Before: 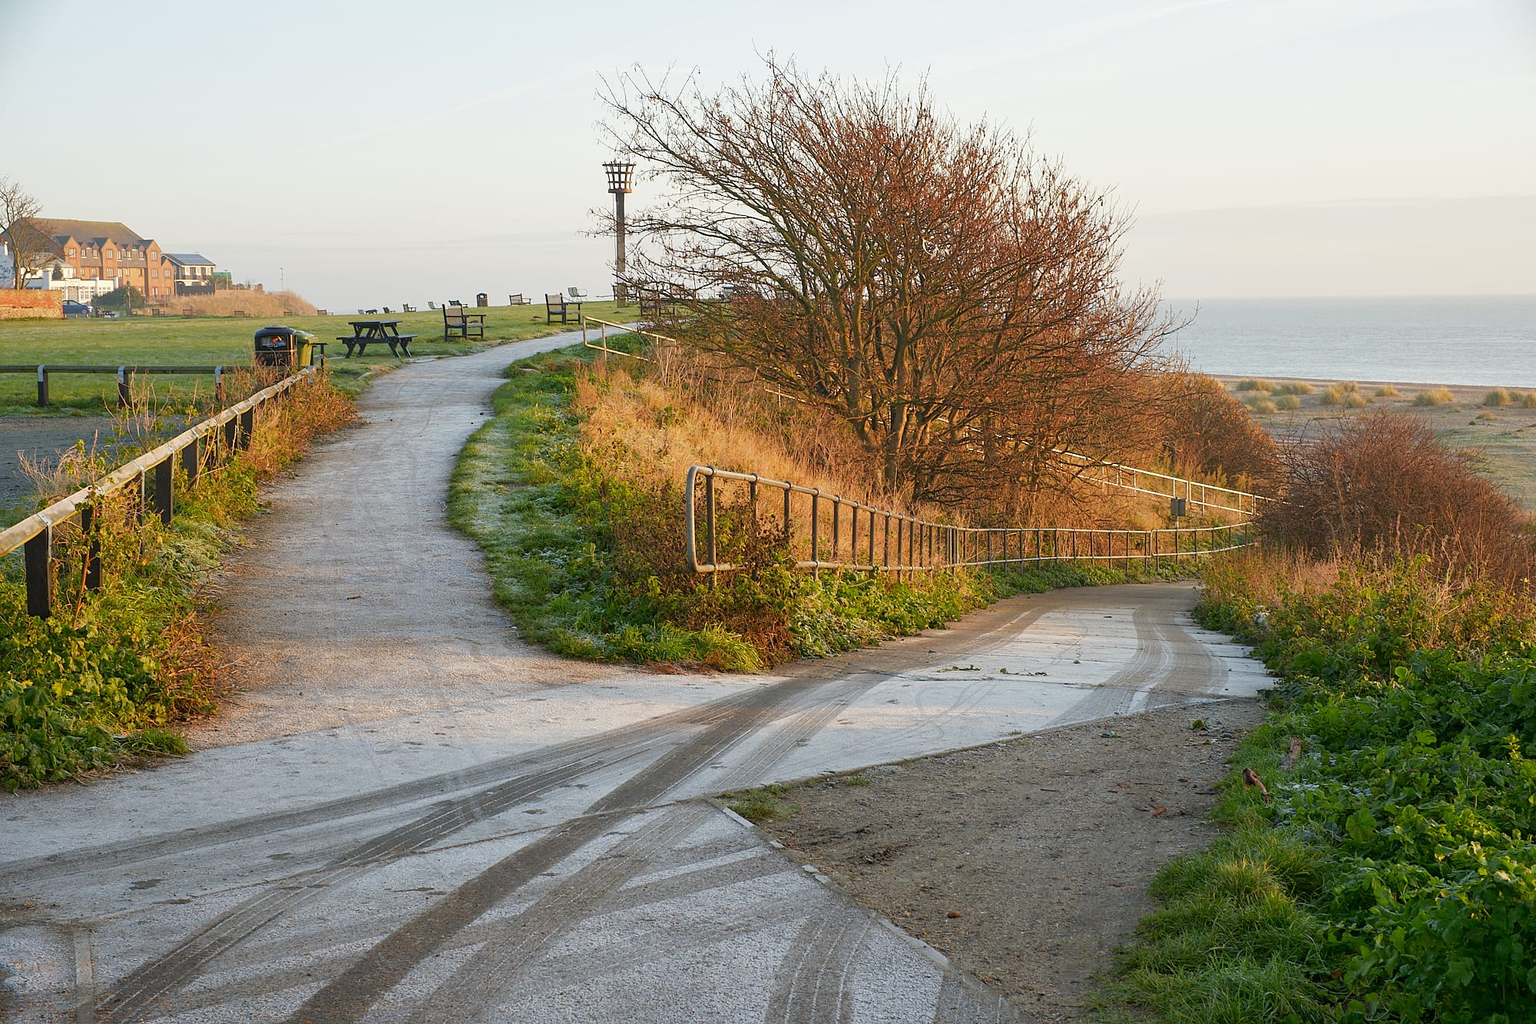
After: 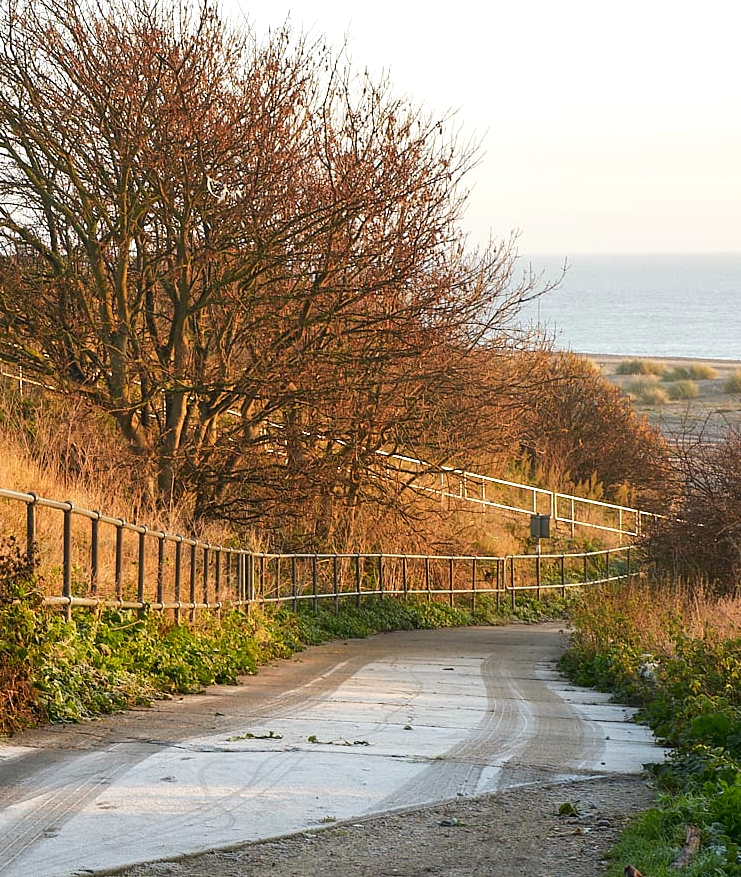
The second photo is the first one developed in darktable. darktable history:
tone equalizer: -8 EV -0.427 EV, -7 EV -0.364 EV, -6 EV -0.351 EV, -5 EV -0.234 EV, -3 EV 0.237 EV, -2 EV 0.321 EV, -1 EV 0.366 EV, +0 EV 0.387 EV, edges refinement/feathering 500, mask exposure compensation -1.57 EV, preserve details no
crop and rotate: left 49.7%, top 10.091%, right 13.242%, bottom 24.079%
